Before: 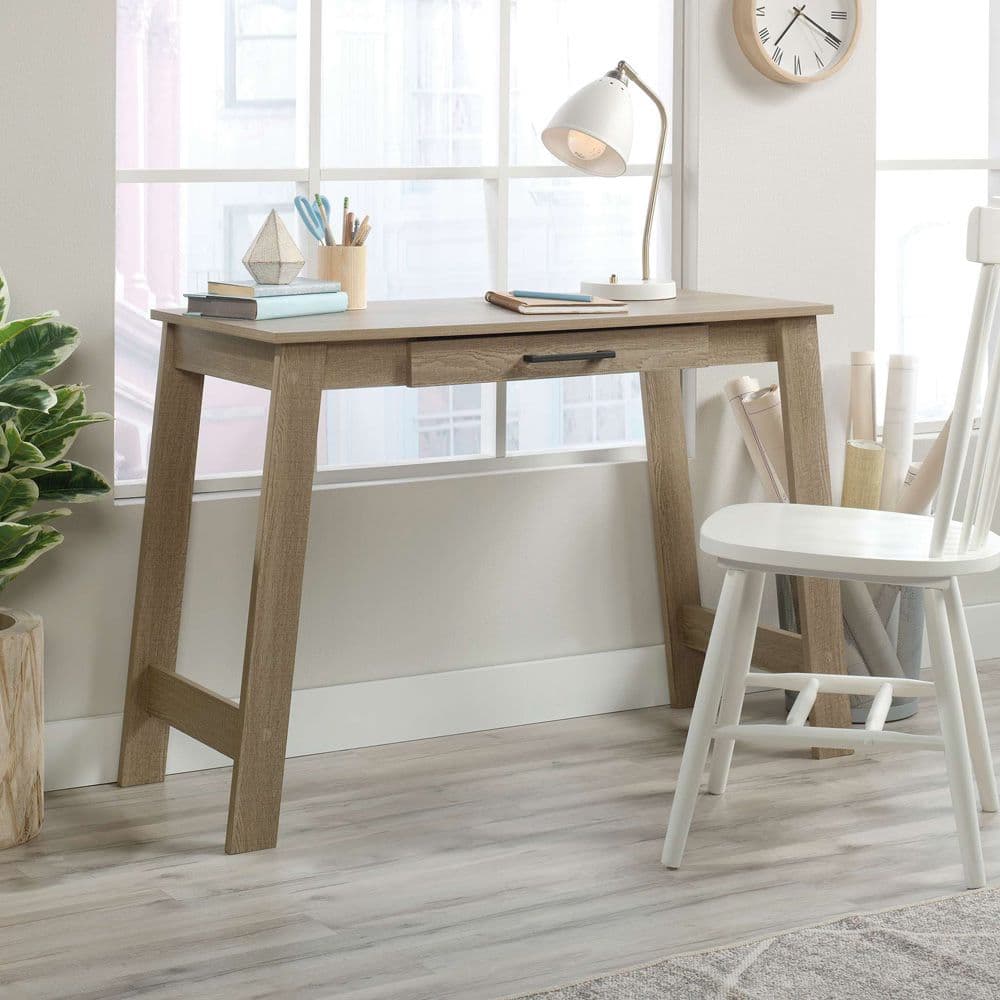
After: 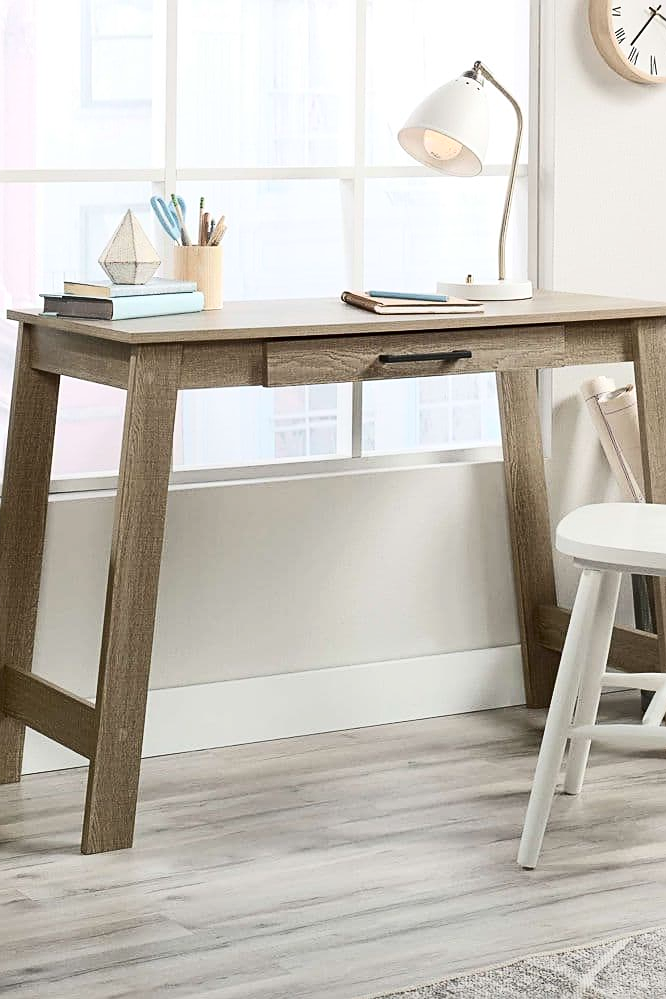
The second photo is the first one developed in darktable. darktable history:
sharpen: on, module defaults
contrast brightness saturation: contrast 0.28
crop and rotate: left 14.436%, right 18.898%
